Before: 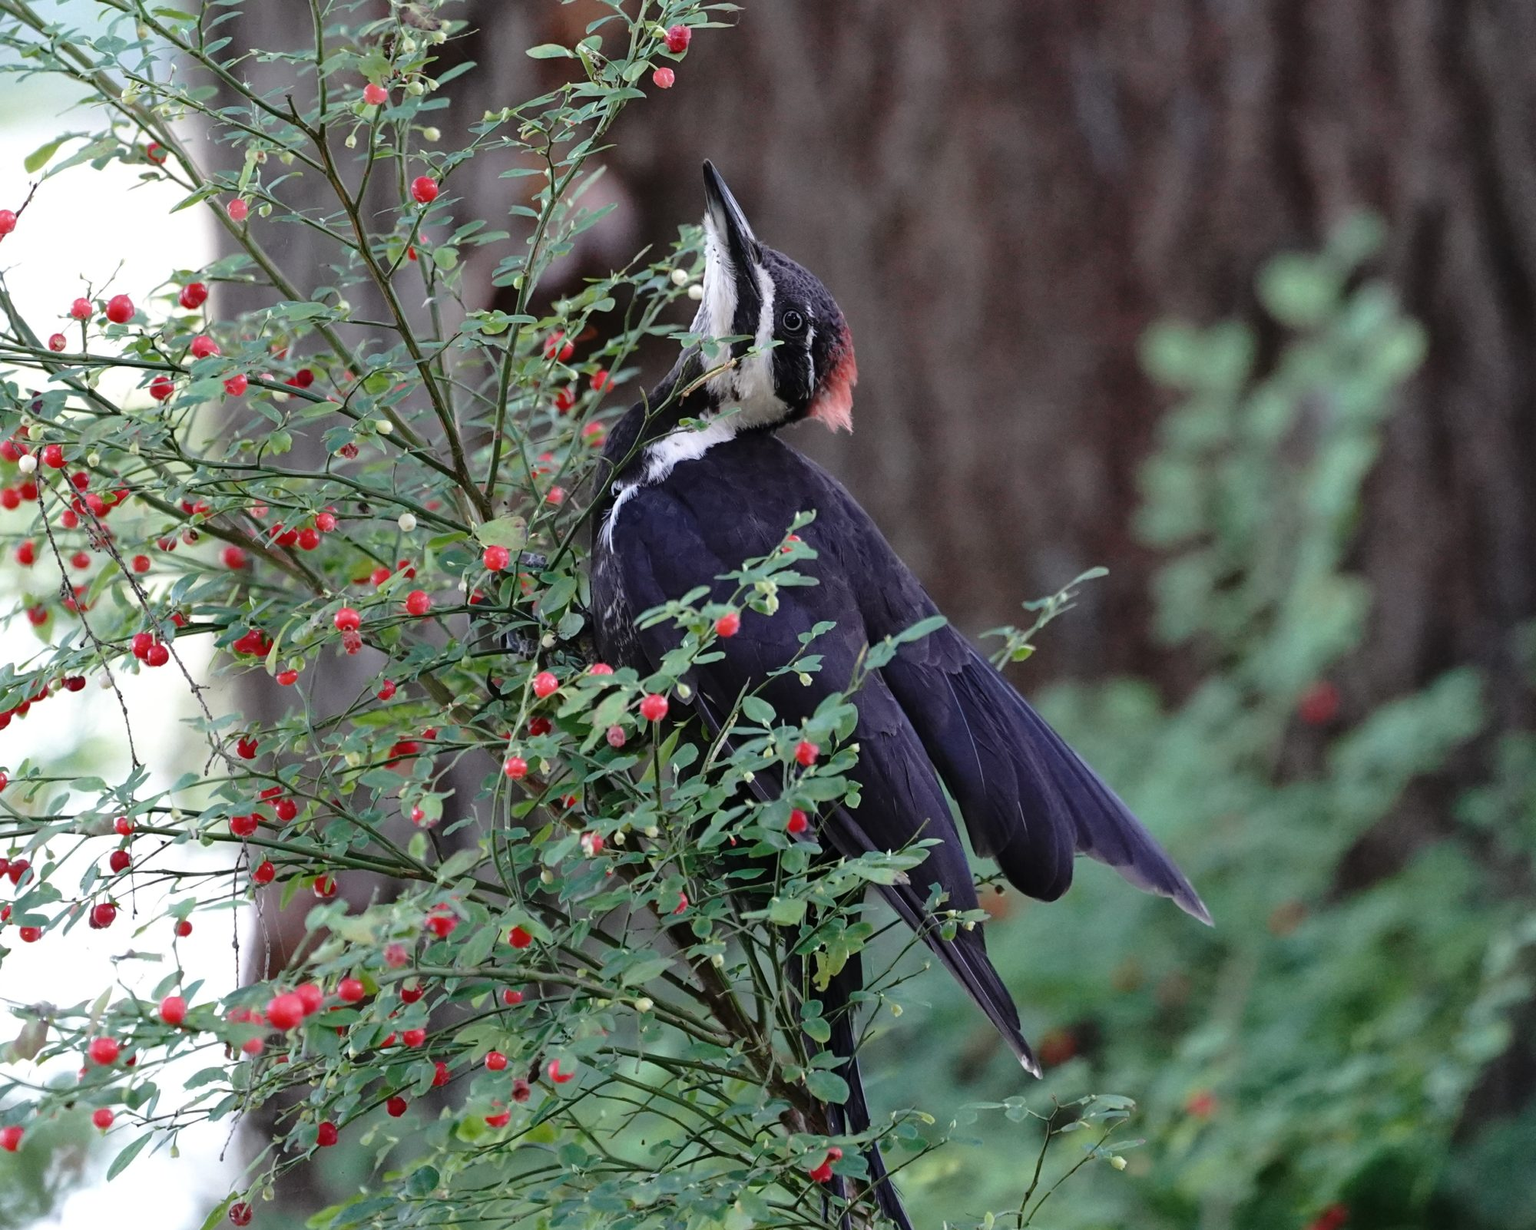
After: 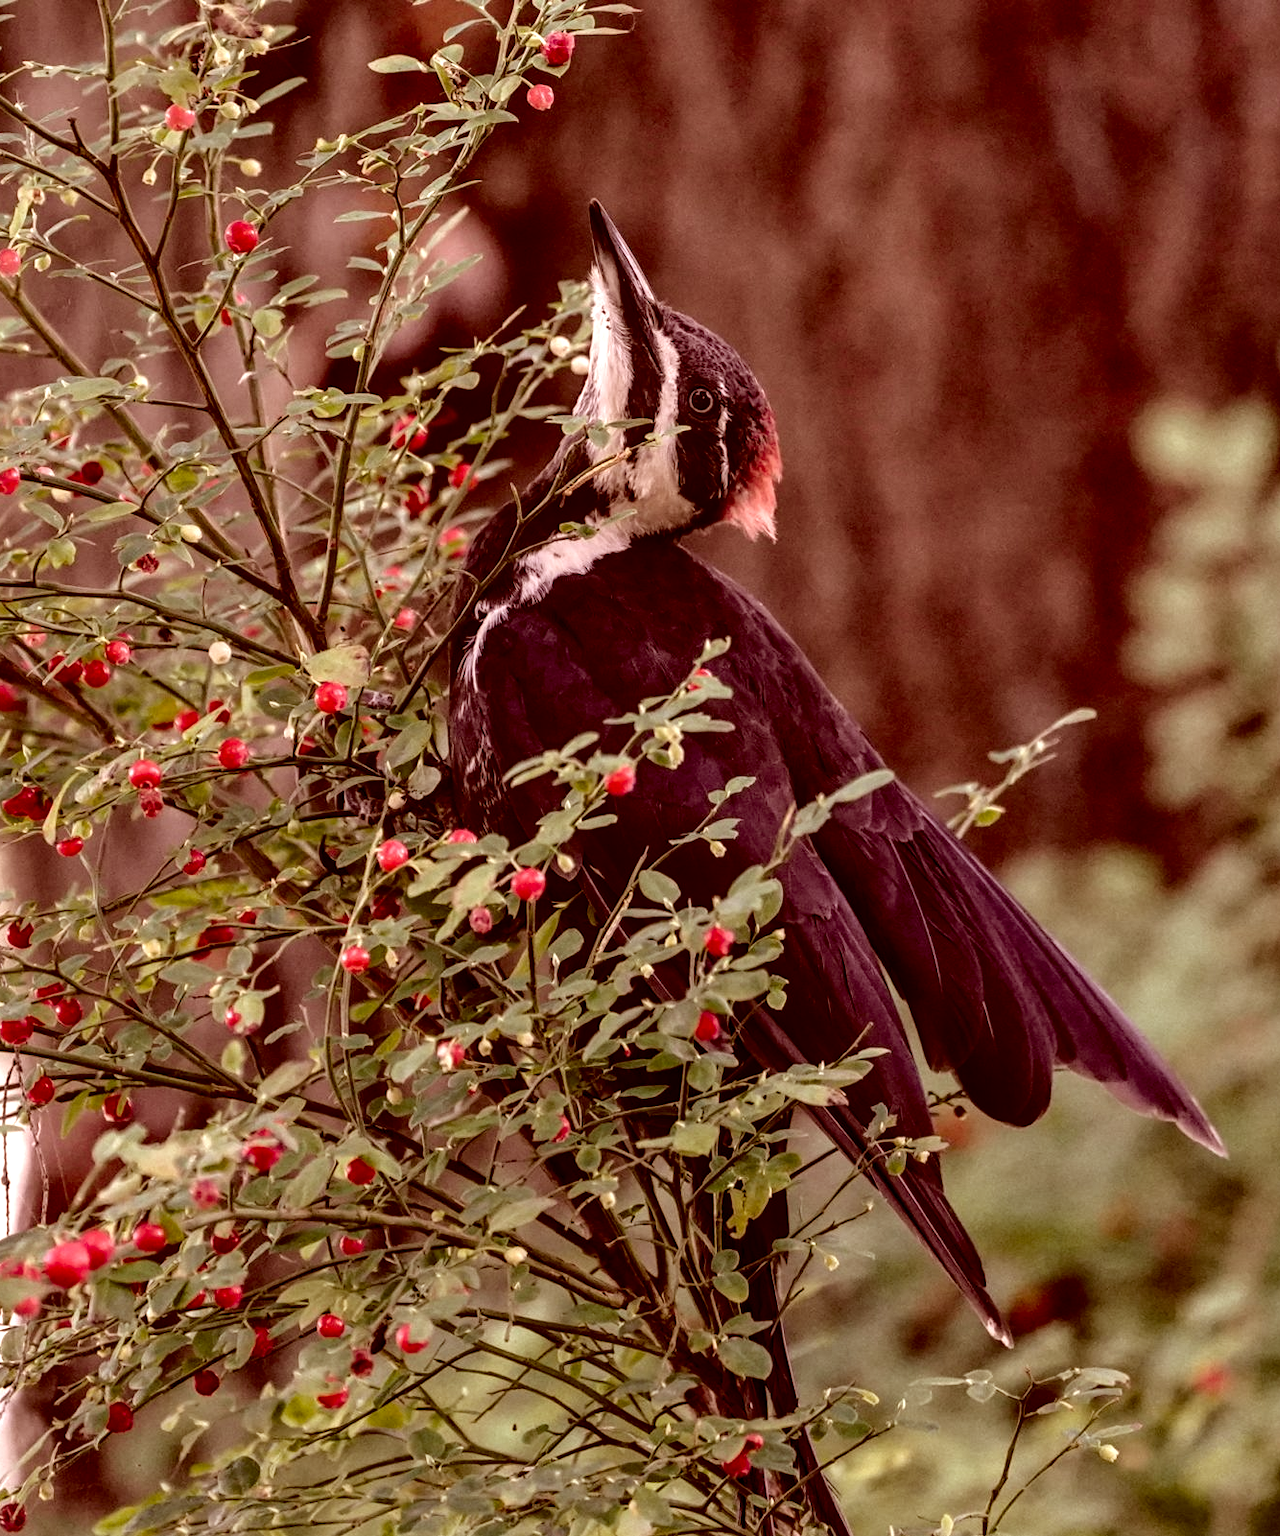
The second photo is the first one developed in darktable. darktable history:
crop and rotate: left 15.091%, right 18.153%
local contrast: highlights 22%, shadows 72%, detail 171%
color correction: highlights a* 9.42, highlights b* 8.79, shadows a* 39.96, shadows b* 39.31, saturation 0.774
color balance rgb: highlights gain › chroma 3.223%, highlights gain › hue 55.7°, perceptual saturation grading › global saturation 19.359%, global vibrance 12.366%
